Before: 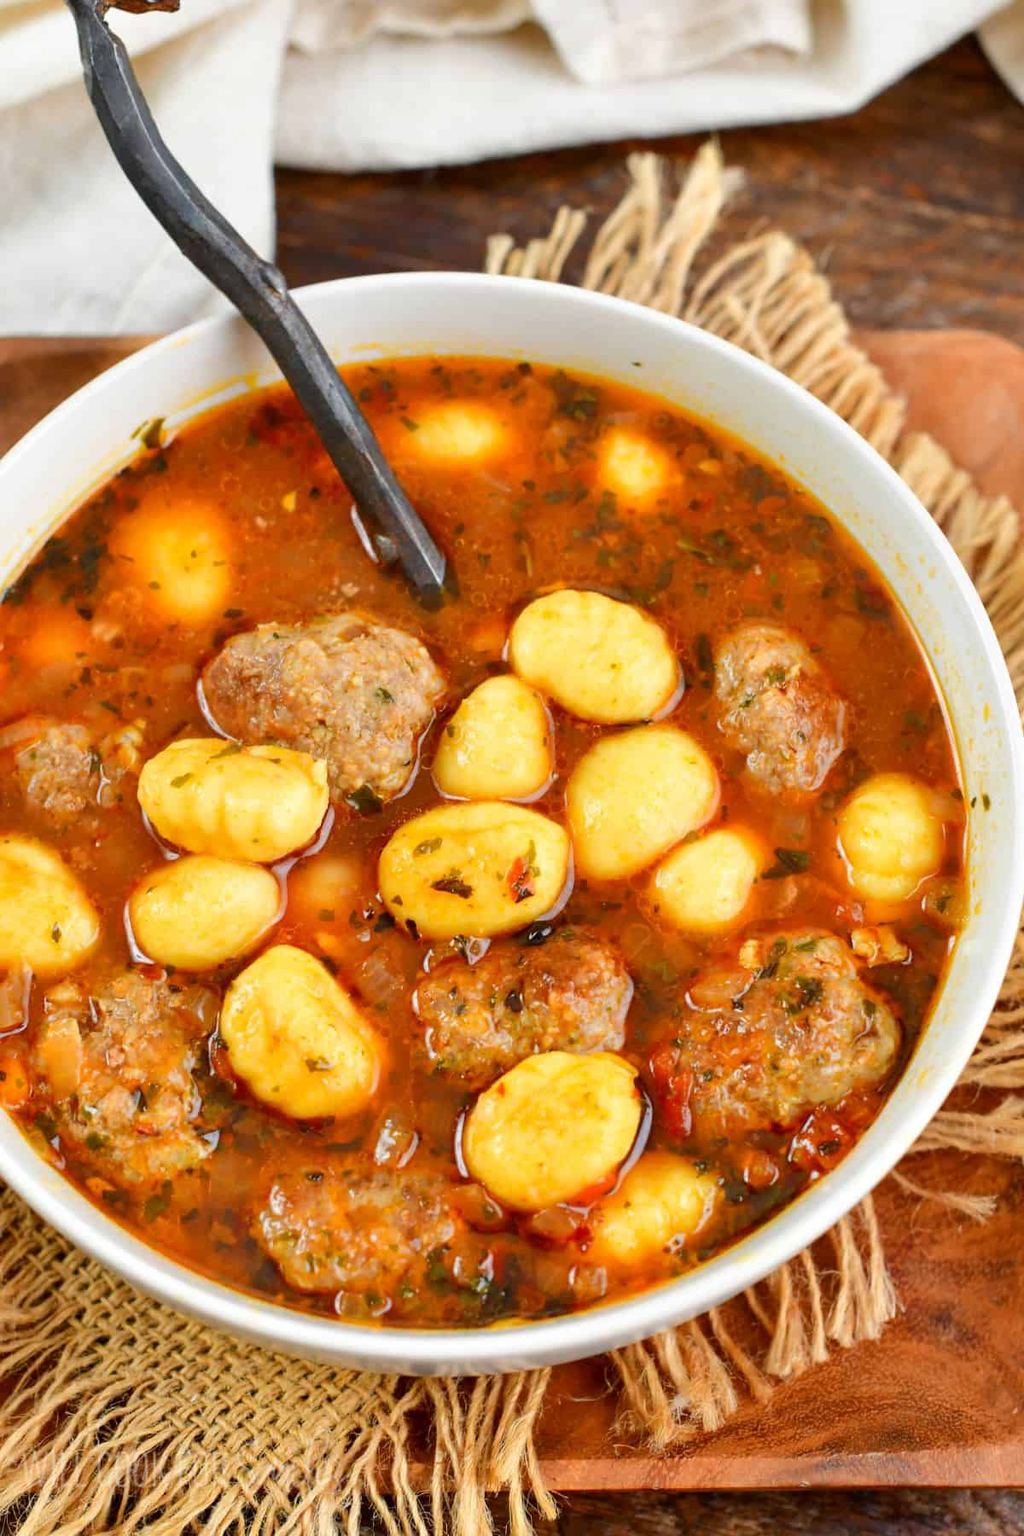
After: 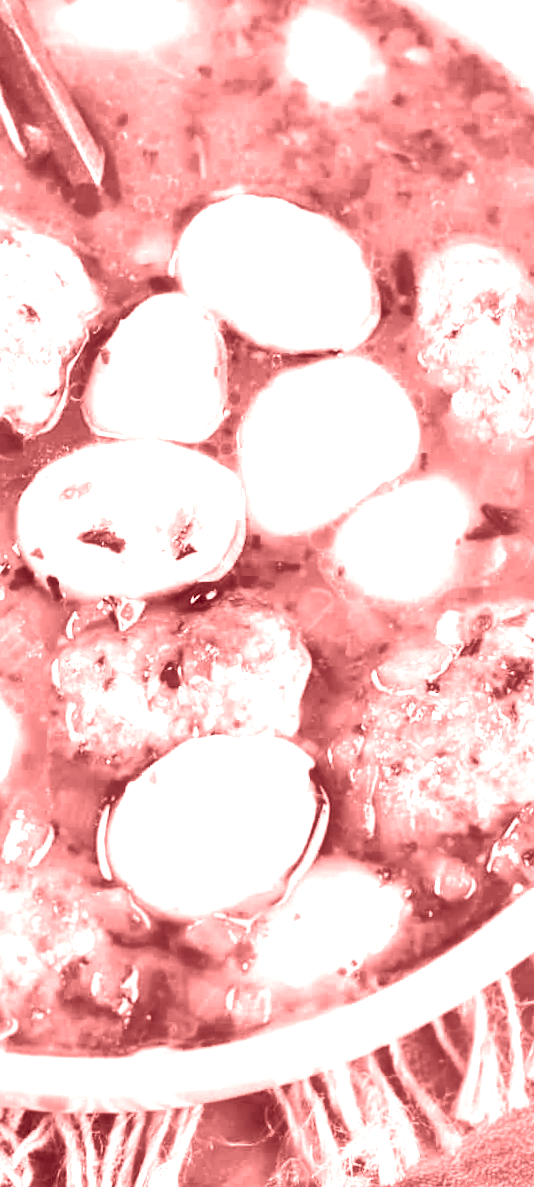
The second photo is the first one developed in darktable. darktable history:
contrast brightness saturation: brightness 0.15
rotate and perspective: rotation 1.57°, crop left 0.018, crop right 0.982, crop top 0.039, crop bottom 0.961
crop: left 35.432%, top 26.233%, right 20.145%, bottom 3.432%
tone equalizer: on, module defaults
colorize: saturation 60%, source mix 100%
shadows and highlights: low approximation 0.01, soften with gaussian
exposure: black level correction 0, exposure 1.35 EV, compensate exposure bias true, compensate highlight preservation false
